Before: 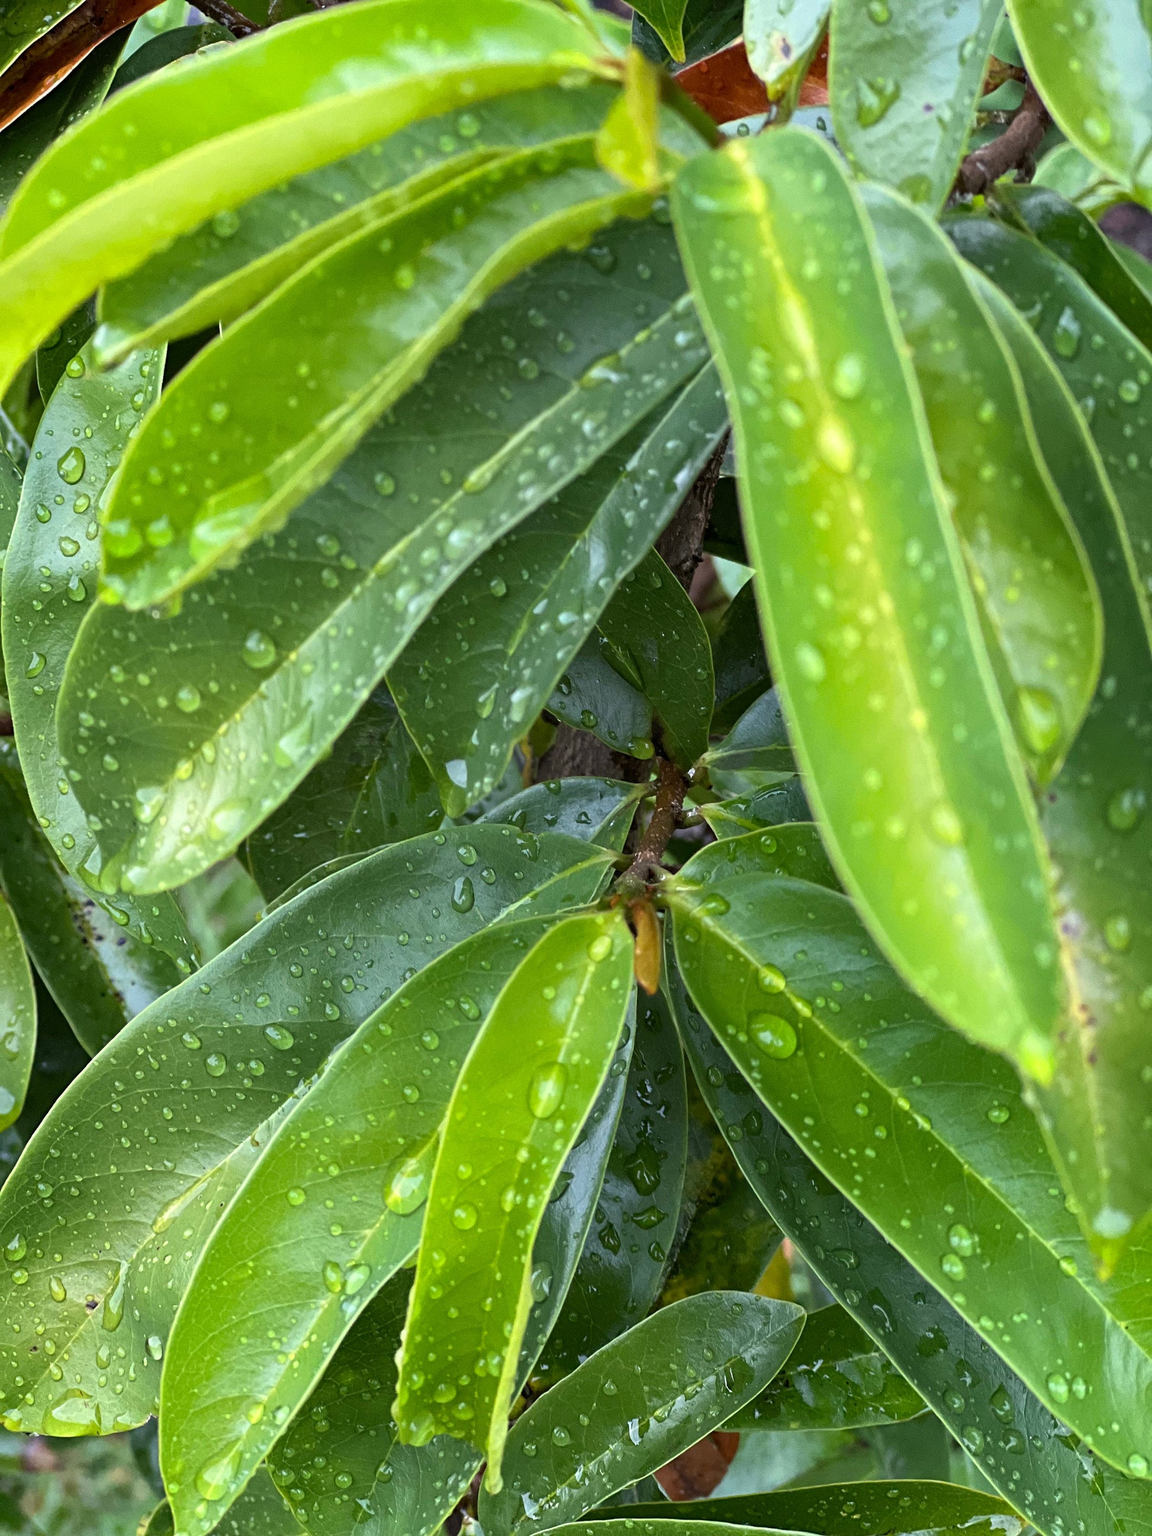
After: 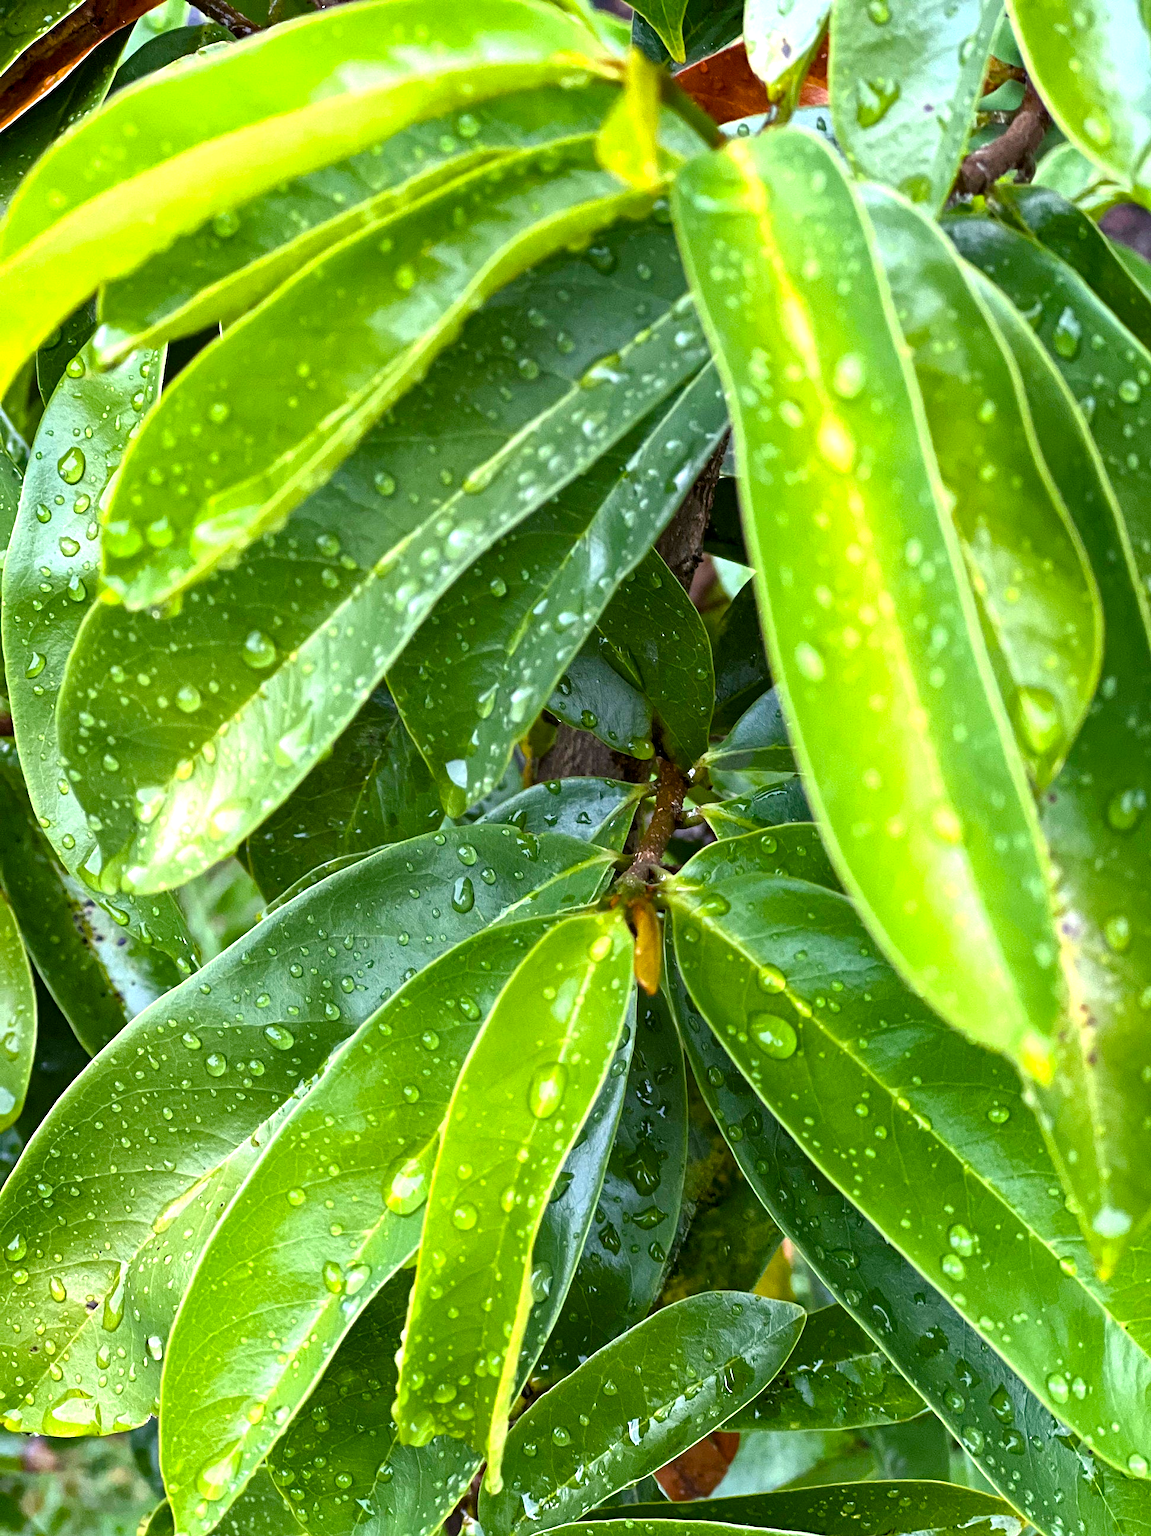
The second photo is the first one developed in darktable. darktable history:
color balance rgb: shadows lift › luminance -9.188%, perceptual saturation grading › global saturation 20%, perceptual saturation grading › highlights -25.143%, perceptual saturation grading › shadows 24.869%, perceptual brilliance grading › global brilliance 17.854%, global vibrance 20%
local contrast: mode bilateral grid, contrast 20, coarseness 50, detail 119%, midtone range 0.2
